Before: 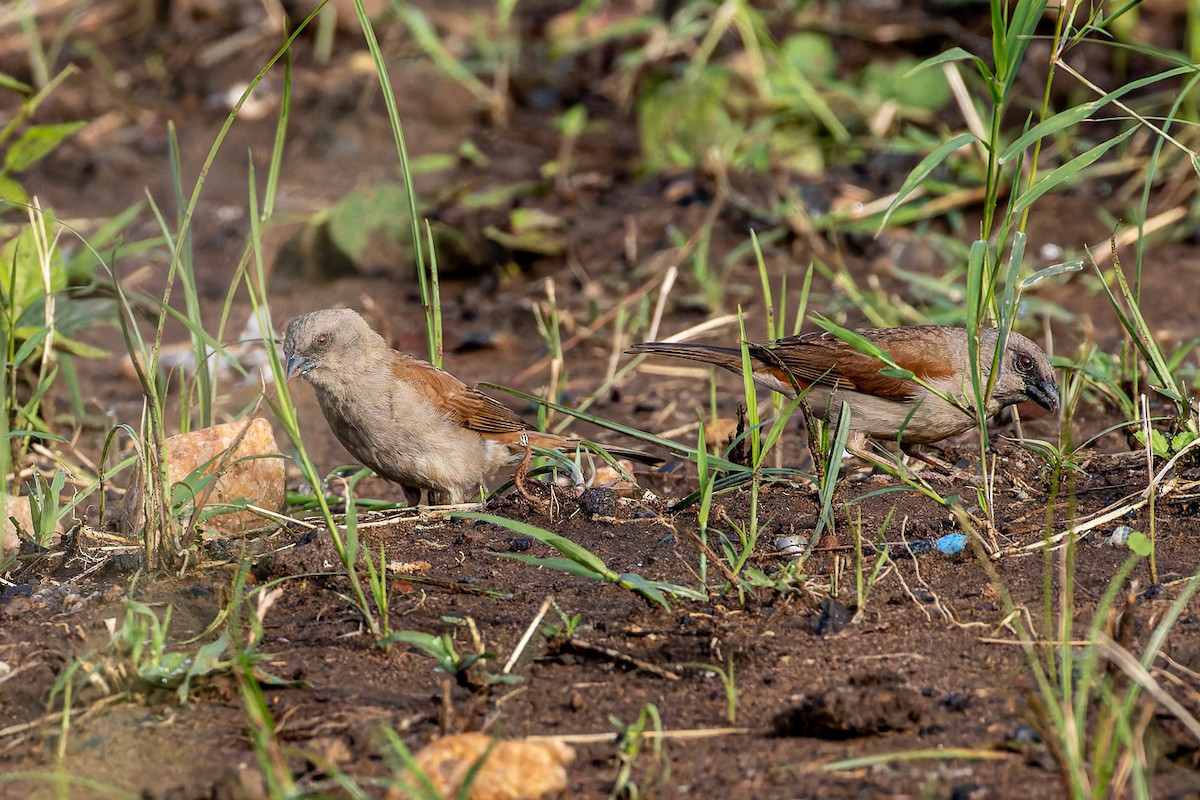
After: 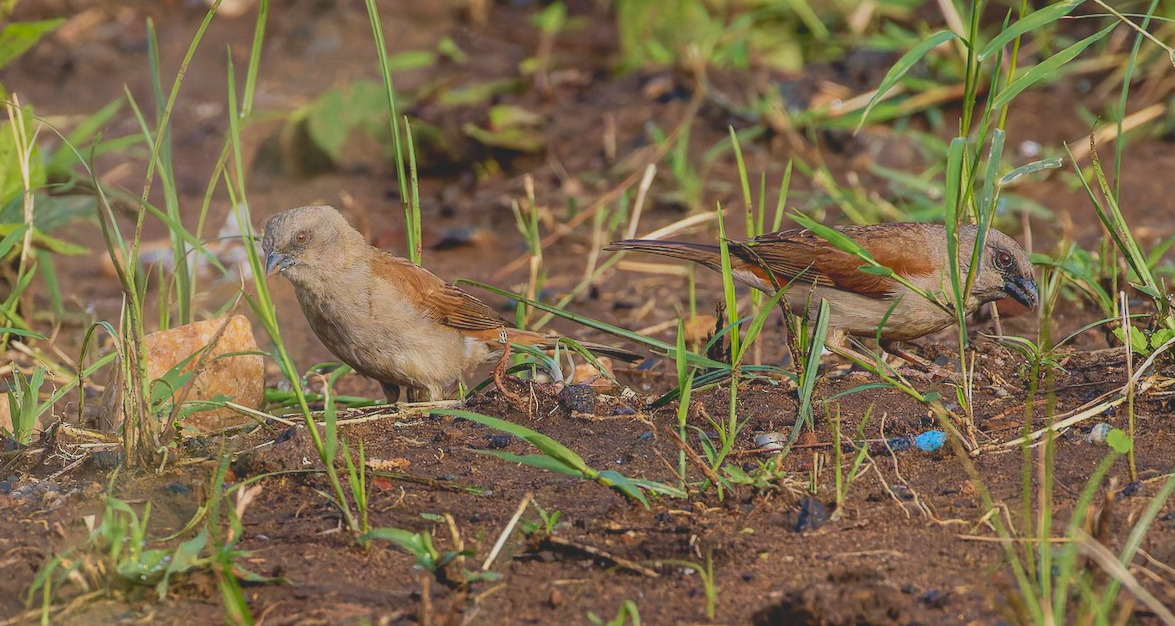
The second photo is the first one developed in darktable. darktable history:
crop and rotate: left 1.816%, top 12.929%, right 0.245%, bottom 8.742%
contrast brightness saturation: contrast -0.299
velvia: on, module defaults
